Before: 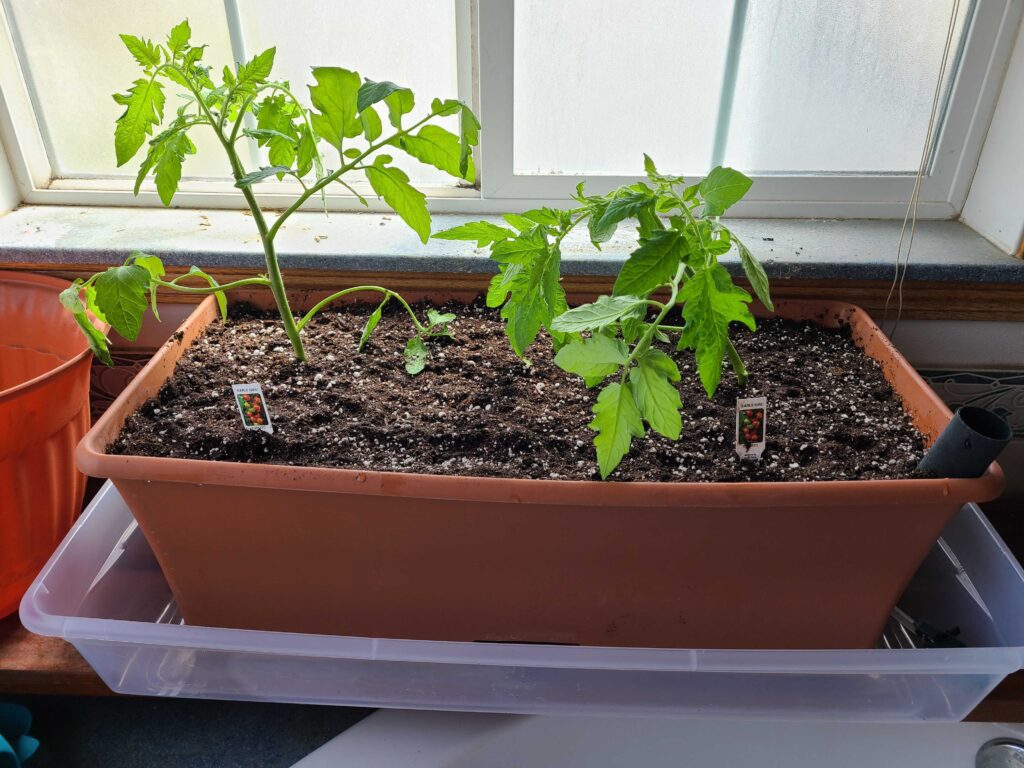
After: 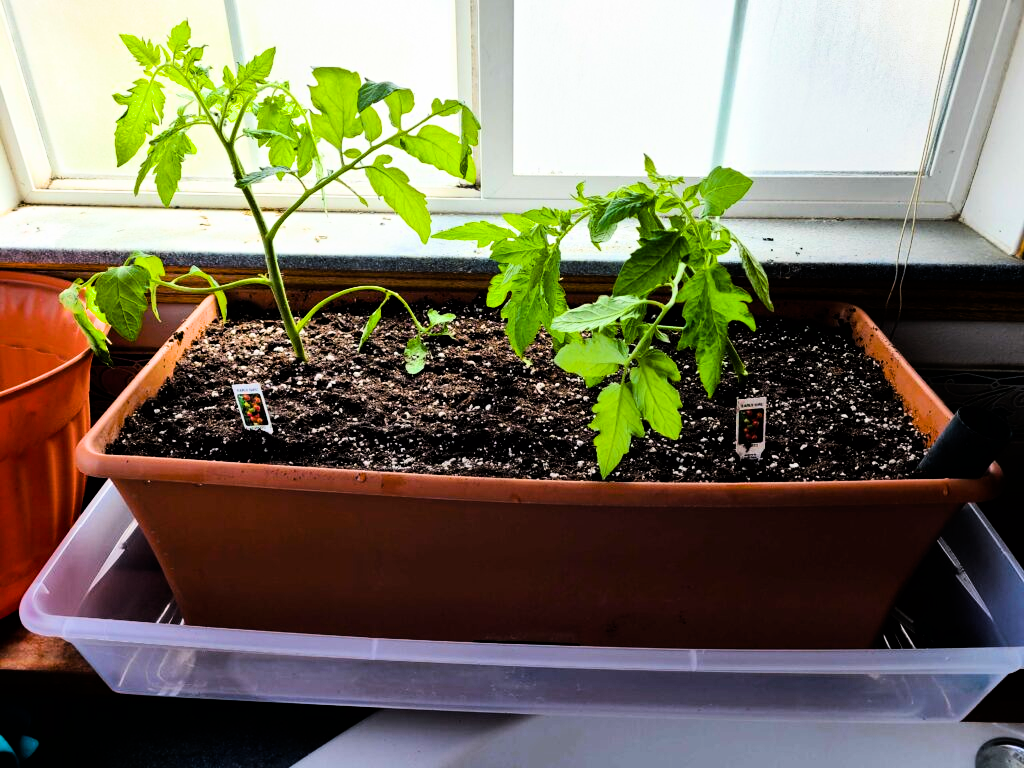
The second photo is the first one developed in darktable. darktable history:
tone equalizer: -8 EV -0.417 EV, -7 EV -0.389 EV, -6 EV -0.333 EV, -5 EV -0.222 EV, -3 EV 0.222 EV, -2 EV 0.333 EV, -1 EV 0.389 EV, +0 EV 0.417 EV, edges refinement/feathering 500, mask exposure compensation -1.57 EV, preserve details no
filmic rgb: black relative exposure -5.42 EV, white relative exposure 2.85 EV, dynamic range scaling -37.73%, hardness 4, contrast 1.605, highlights saturation mix -0.93%
color balance rgb: linear chroma grading › global chroma 15%, perceptual saturation grading › global saturation 30%
